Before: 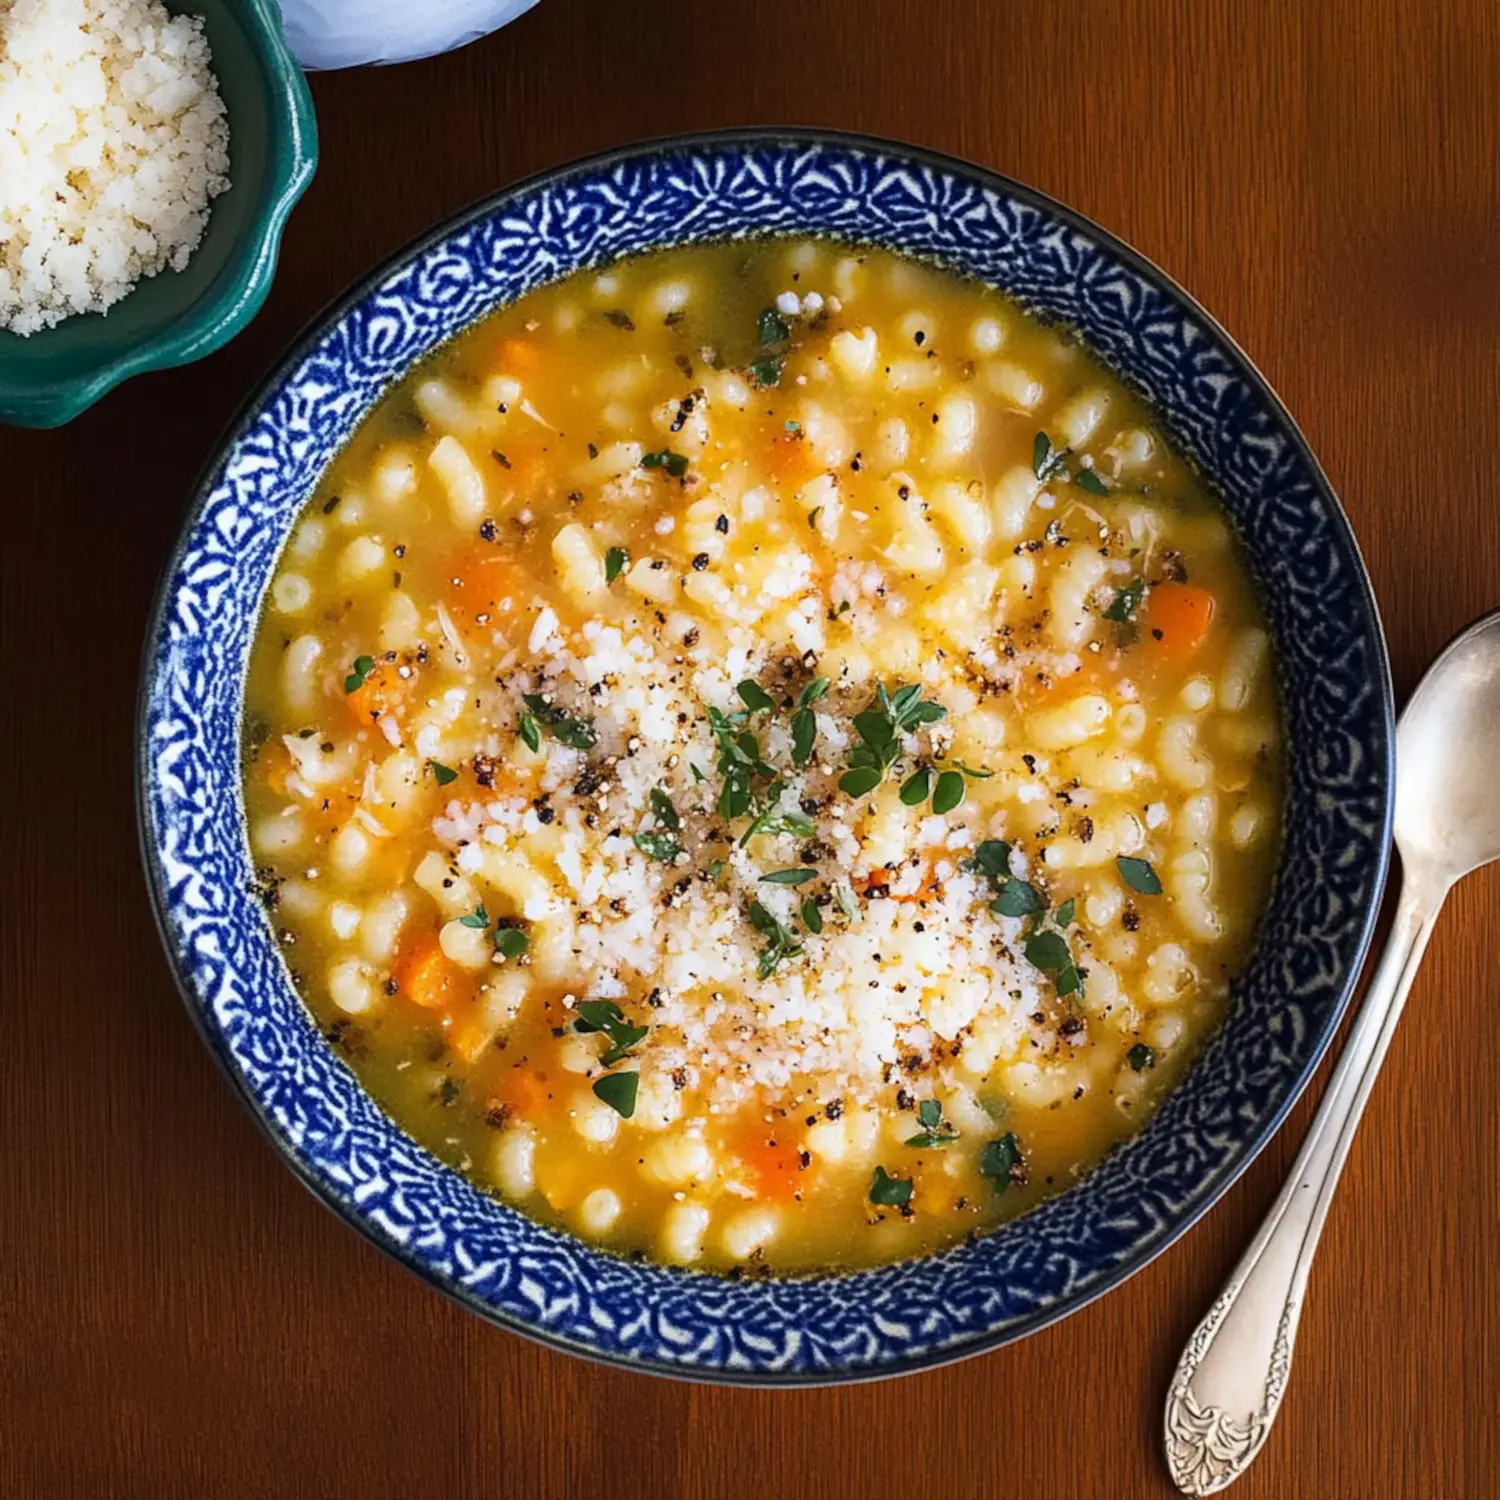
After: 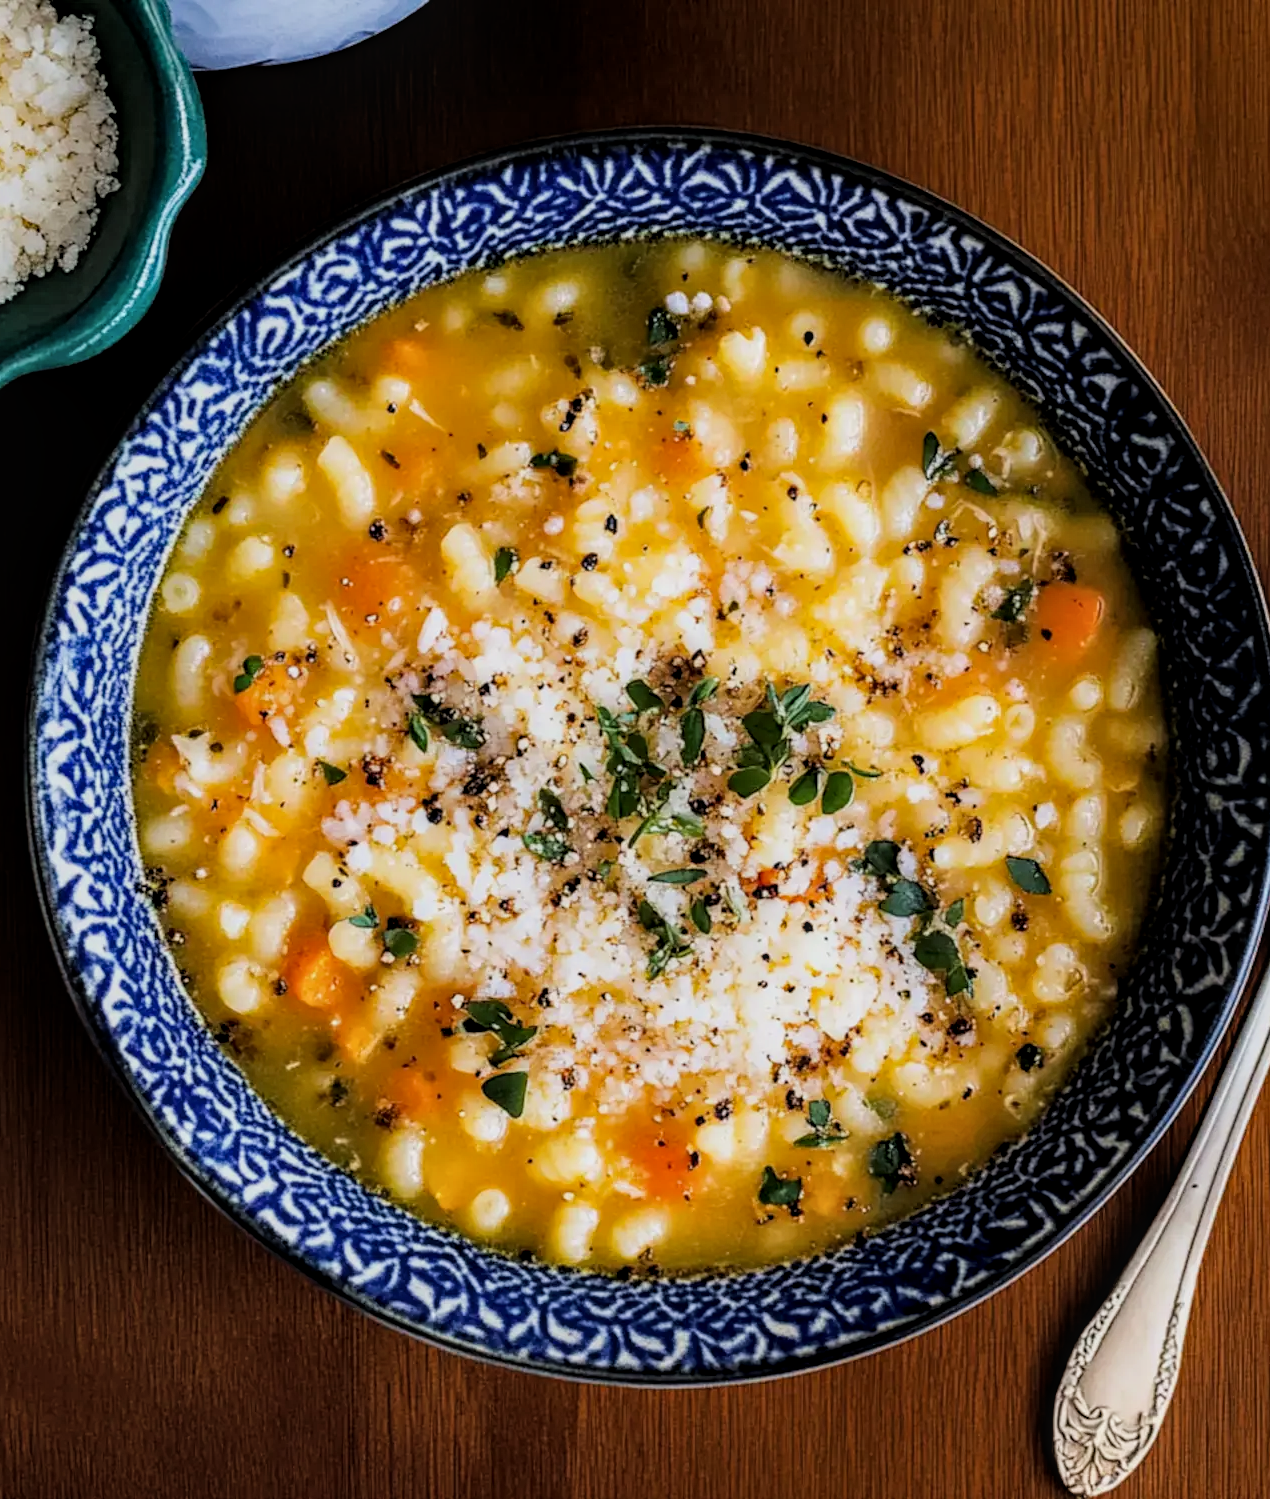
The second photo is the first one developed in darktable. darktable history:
haze removal: compatibility mode true, adaptive false
filmic rgb: black relative exposure -7.71 EV, white relative exposure 4.39 EV, hardness 3.76, latitude 49.84%, contrast 1.101
local contrast: detail 130%
crop: left 7.461%, right 7.807%
